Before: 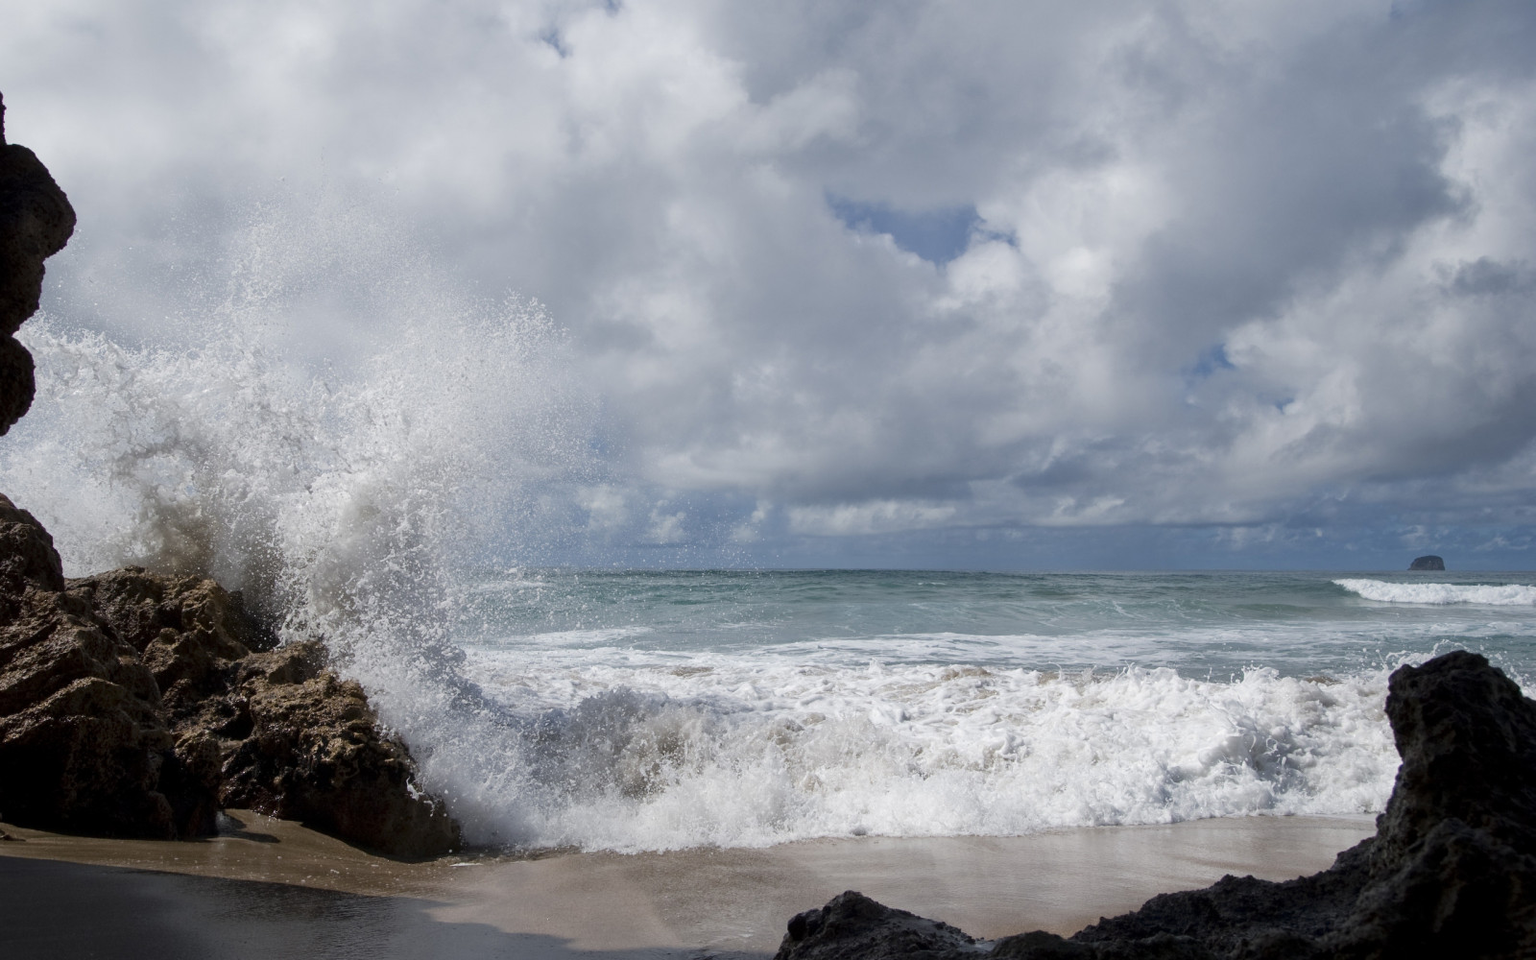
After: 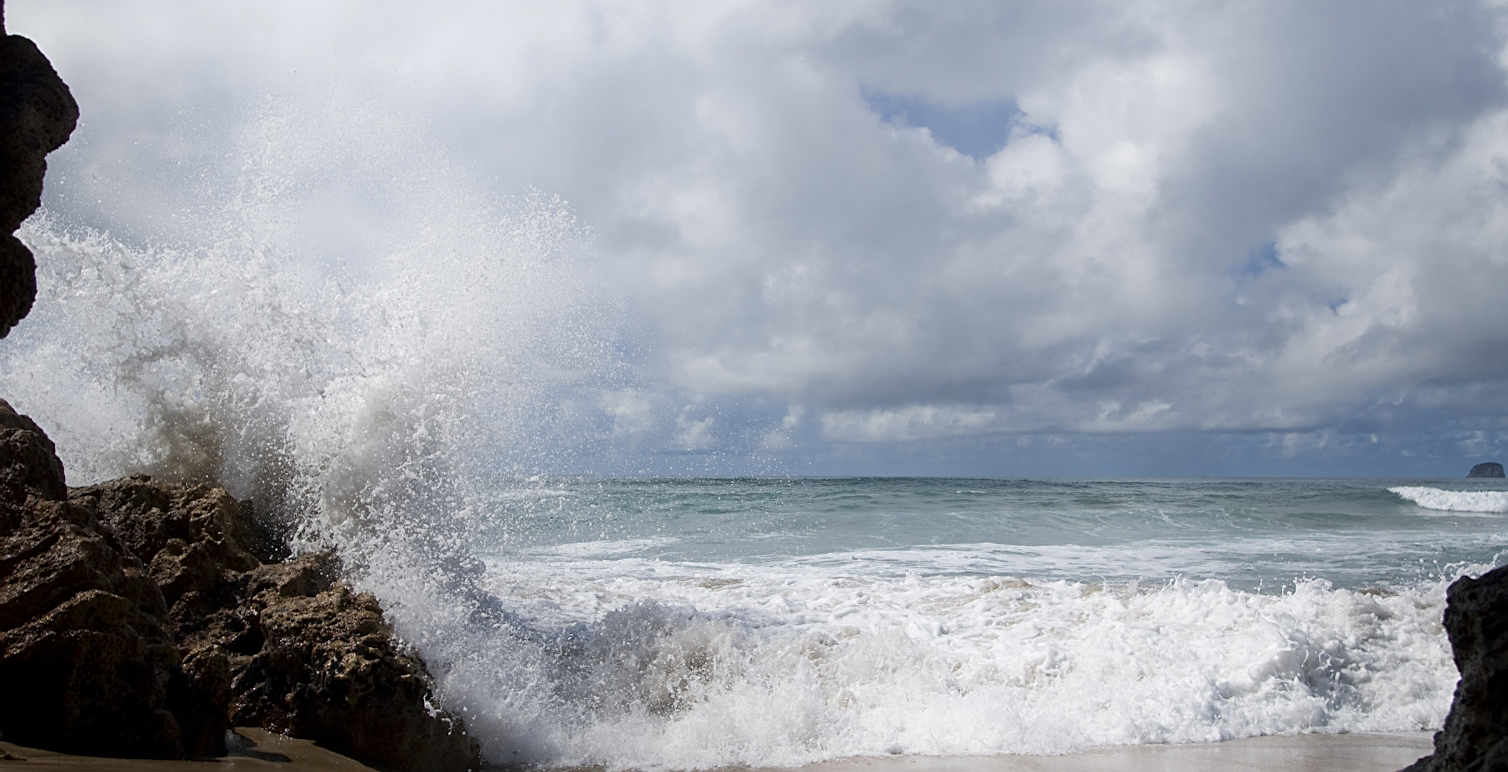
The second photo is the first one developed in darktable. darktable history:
crop and rotate: angle 0.038°, top 11.601%, right 5.605%, bottom 11.103%
shadows and highlights: shadows -42, highlights 64.56, soften with gaussian
sharpen: on, module defaults
color correction: highlights b* 0.054
